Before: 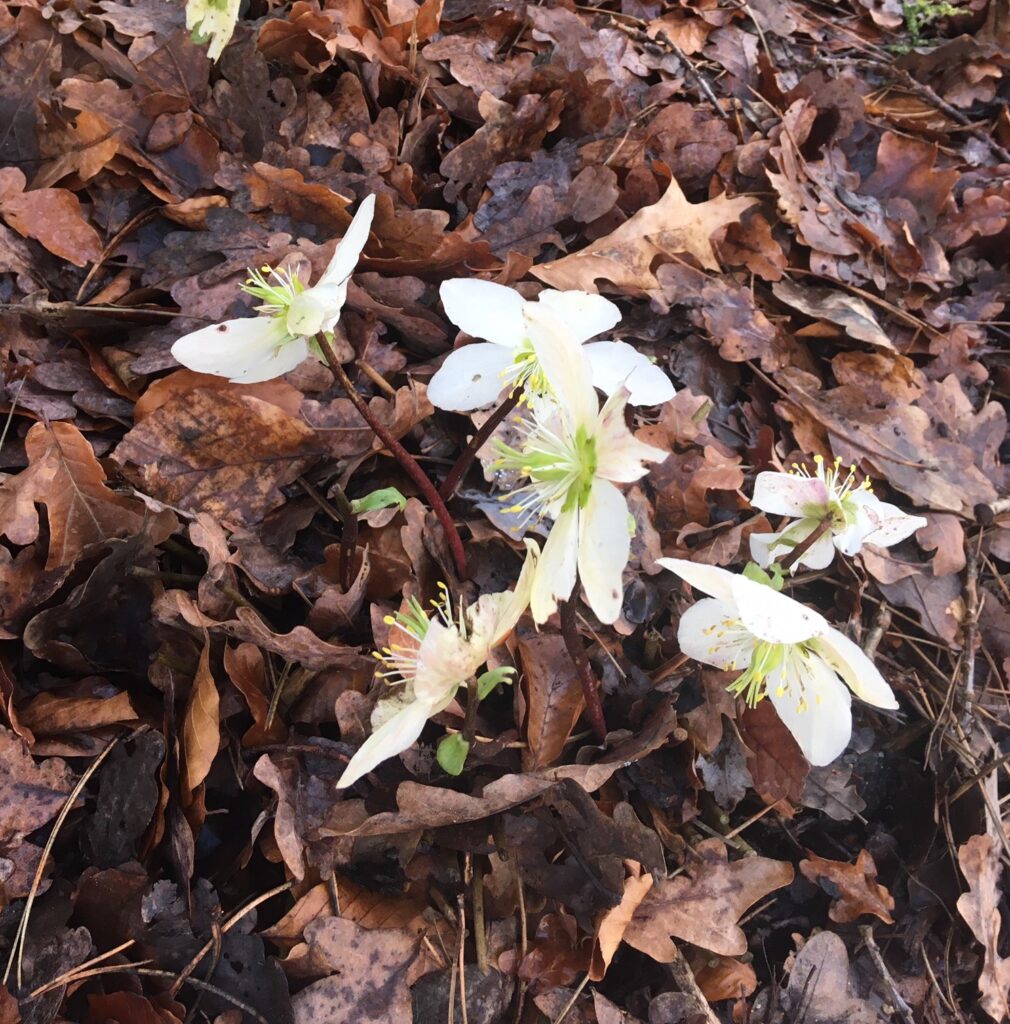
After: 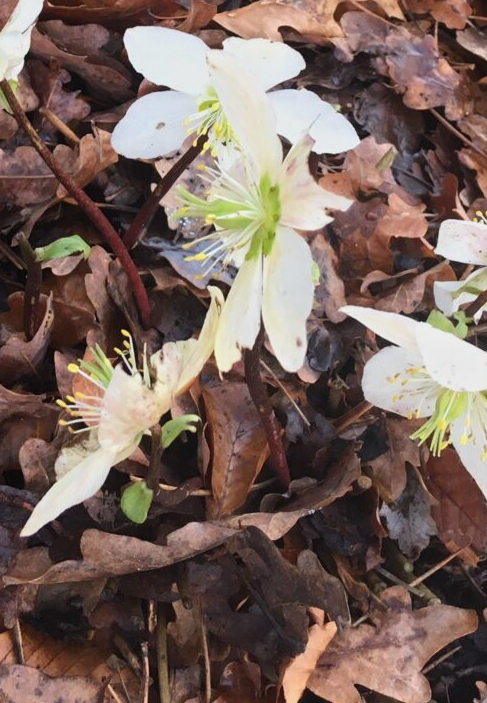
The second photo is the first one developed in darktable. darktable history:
crop: left 31.379%, top 24.658%, right 20.326%, bottom 6.628%
tone equalizer: -8 EV -0.002 EV, -7 EV 0.005 EV, -6 EV -0.009 EV, -5 EV 0.011 EV, -4 EV -0.012 EV, -3 EV 0.007 EV, -2 EV -0.062 EV, -1 EV -0.293 EV, +0 EV -0.582 EV, smoothing diameter 2%, edges refinement/feathering 20, mask exposure compensation -1.57 EV, filter diffusion 5
